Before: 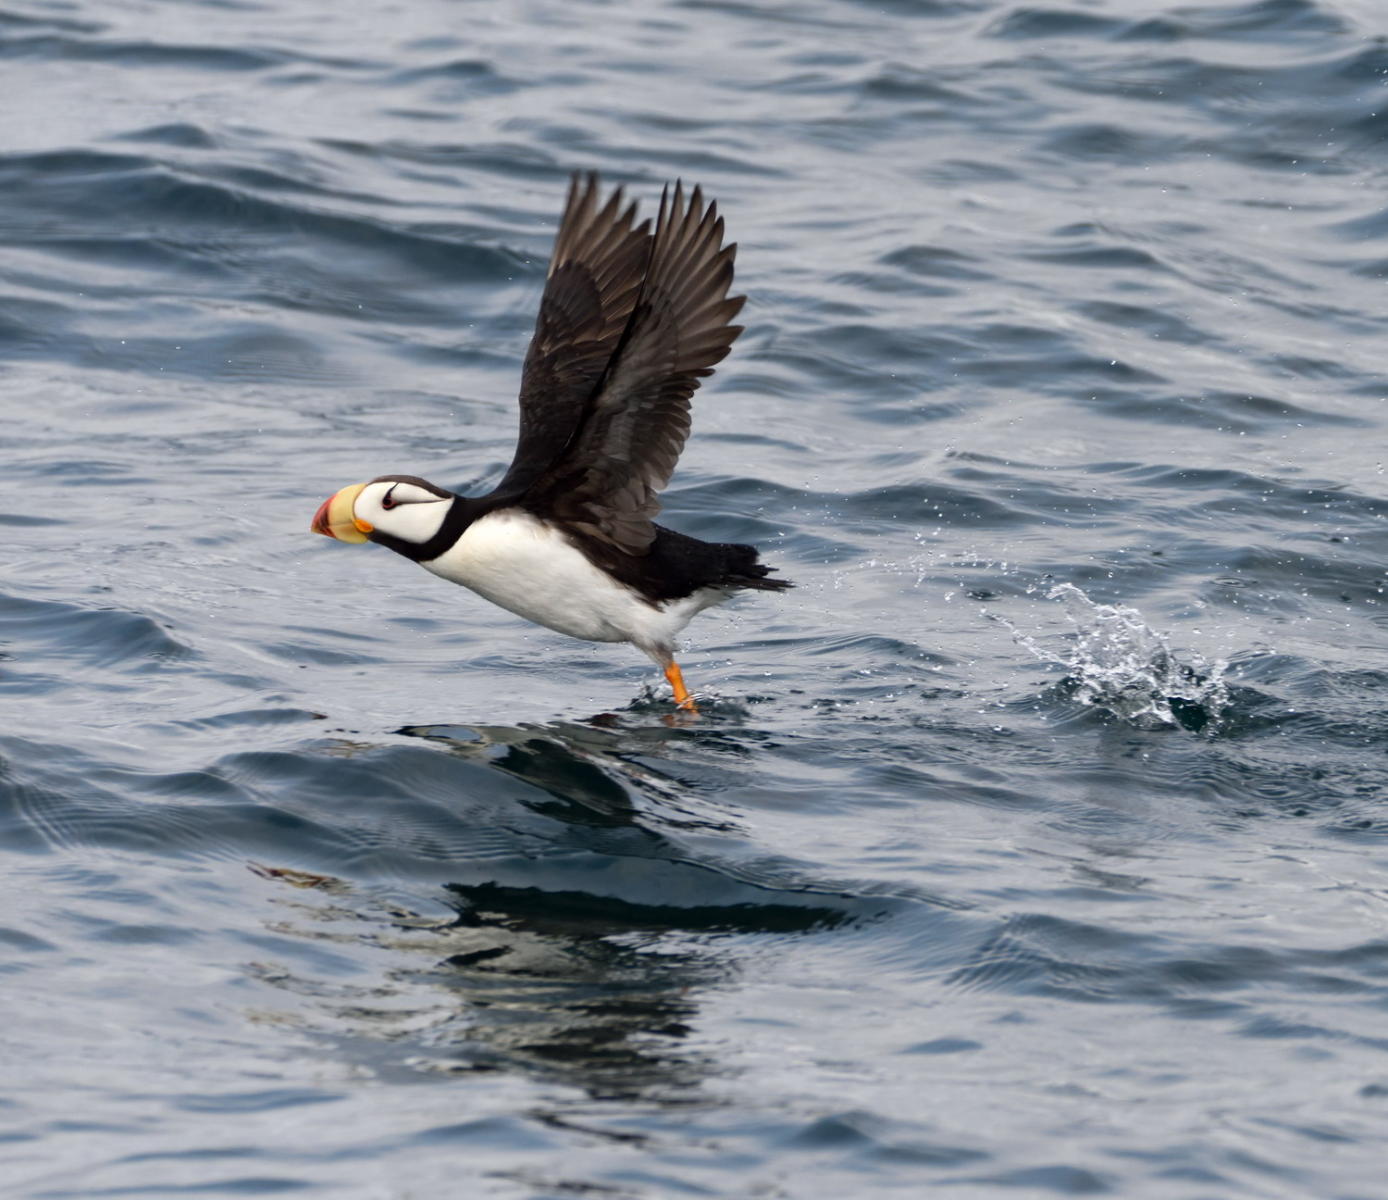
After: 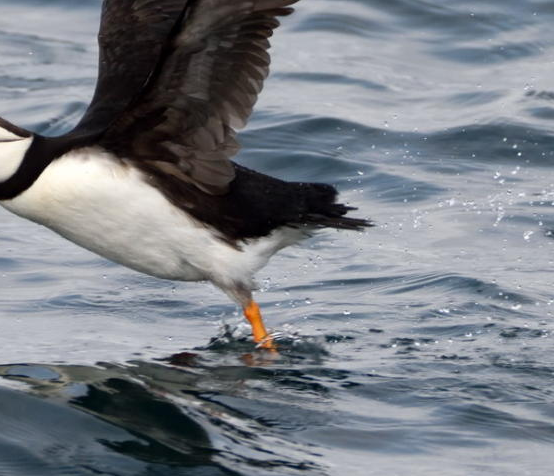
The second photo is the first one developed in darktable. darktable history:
crop: left 30.345%, top 30.118%, right 29.709%, bottom 30.172%
